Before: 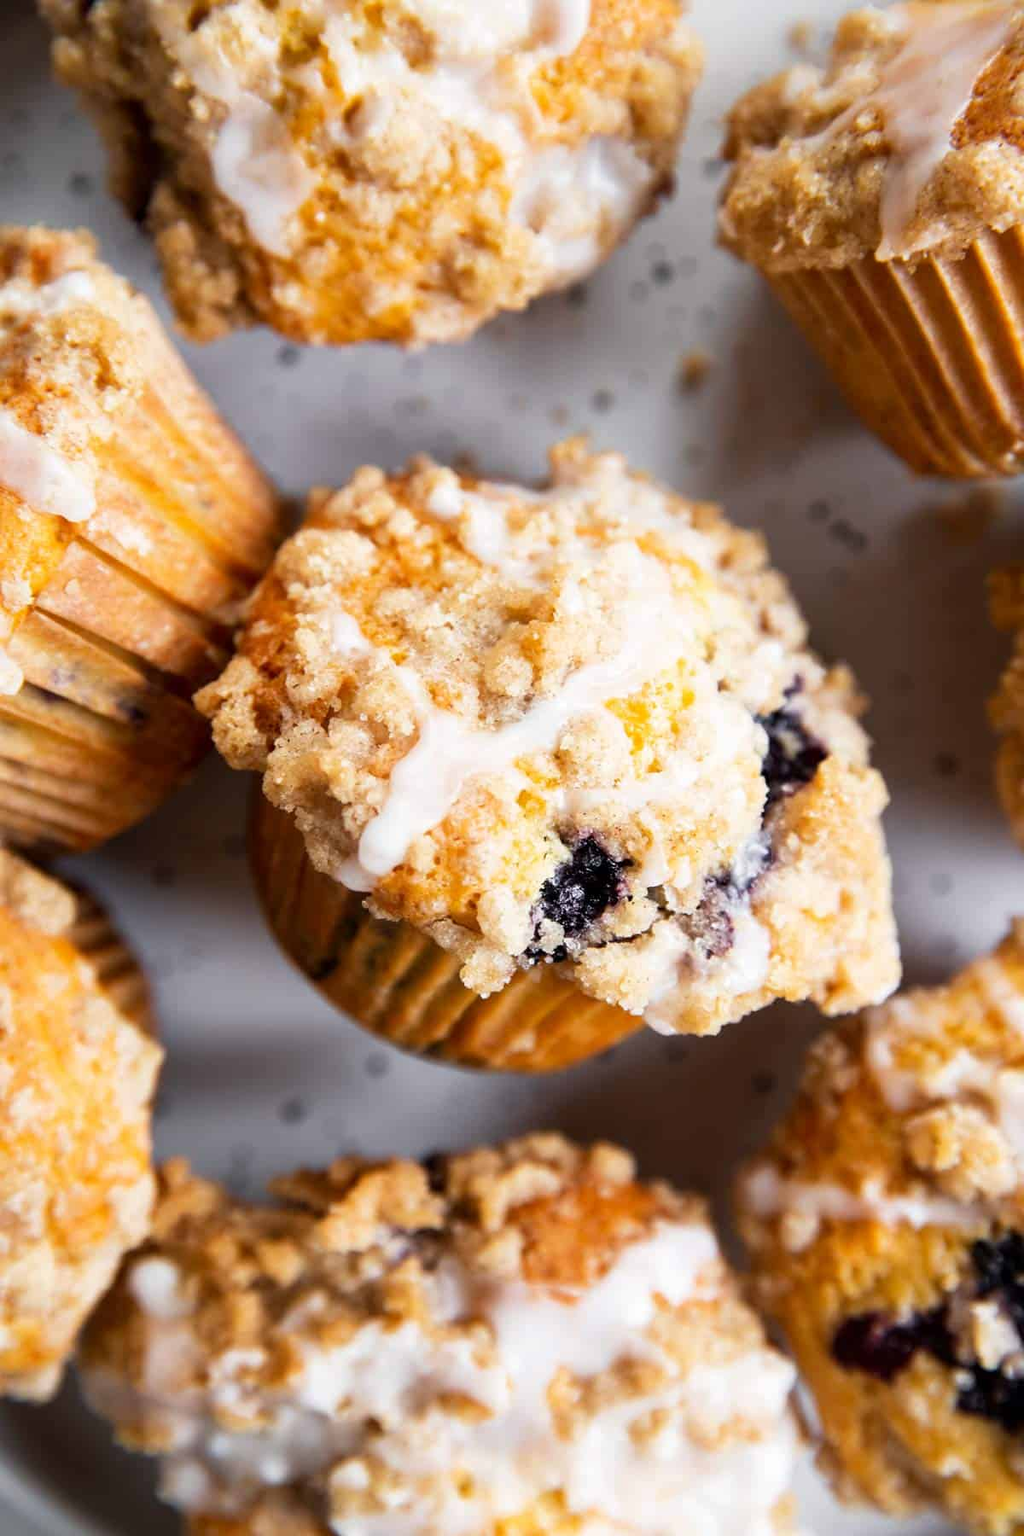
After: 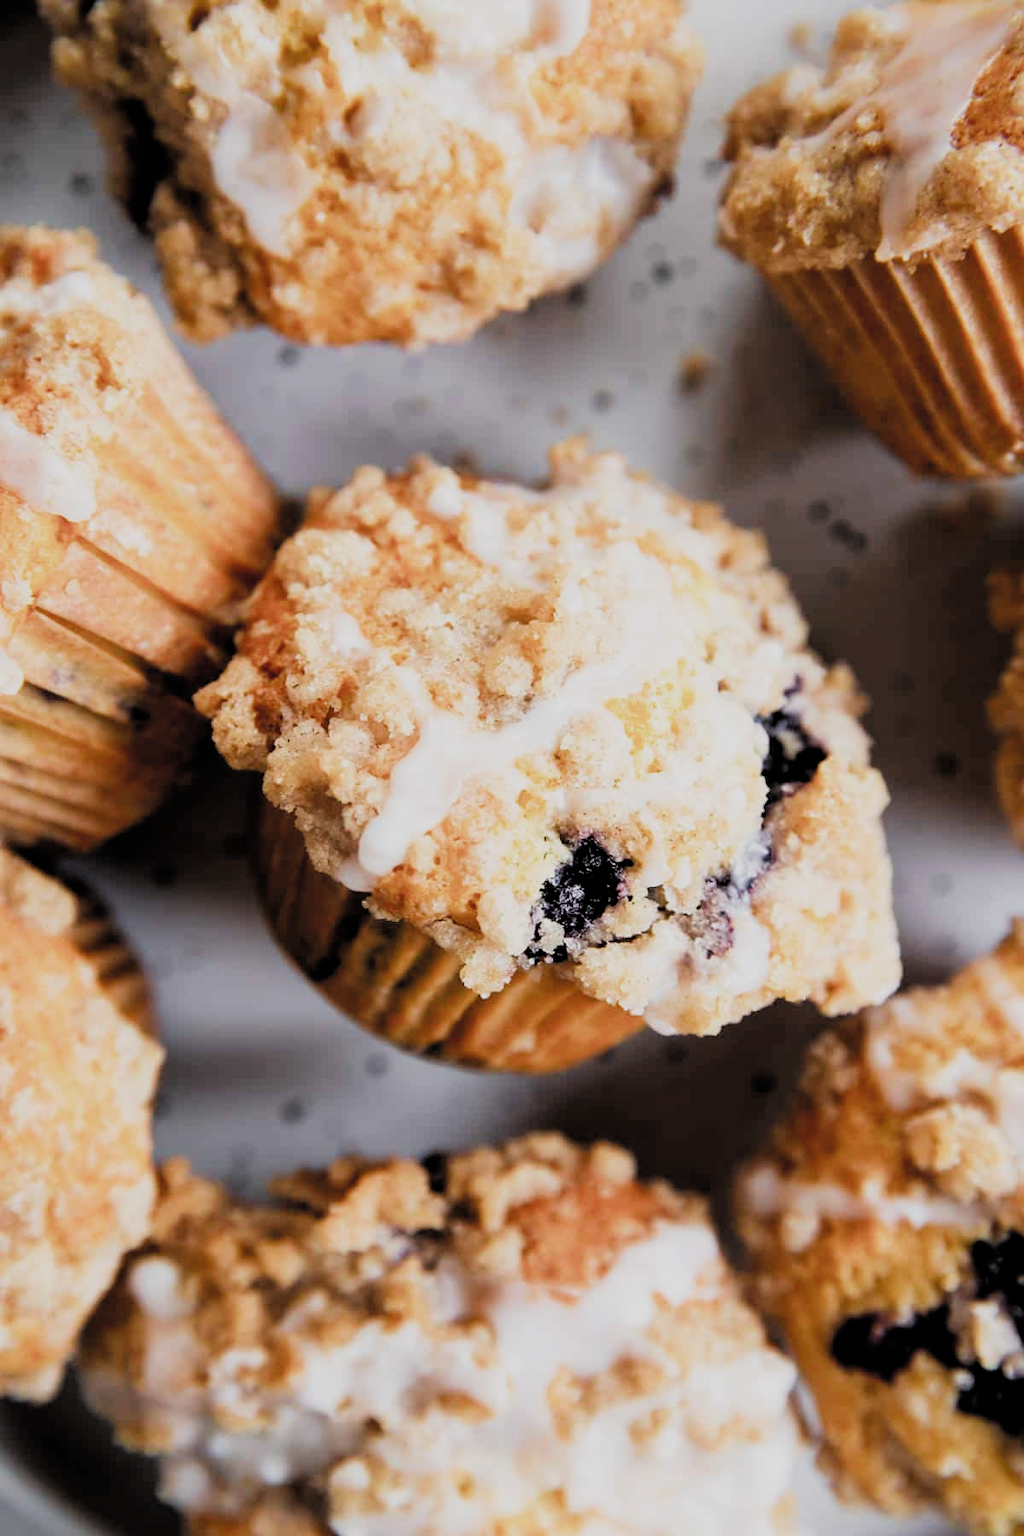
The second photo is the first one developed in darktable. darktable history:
filmic rgb: black relative exposure -5.02 EV, white relative exposure 3.98 EV, hardness 2.89, contrast 1.096, color science v4 (2020)
